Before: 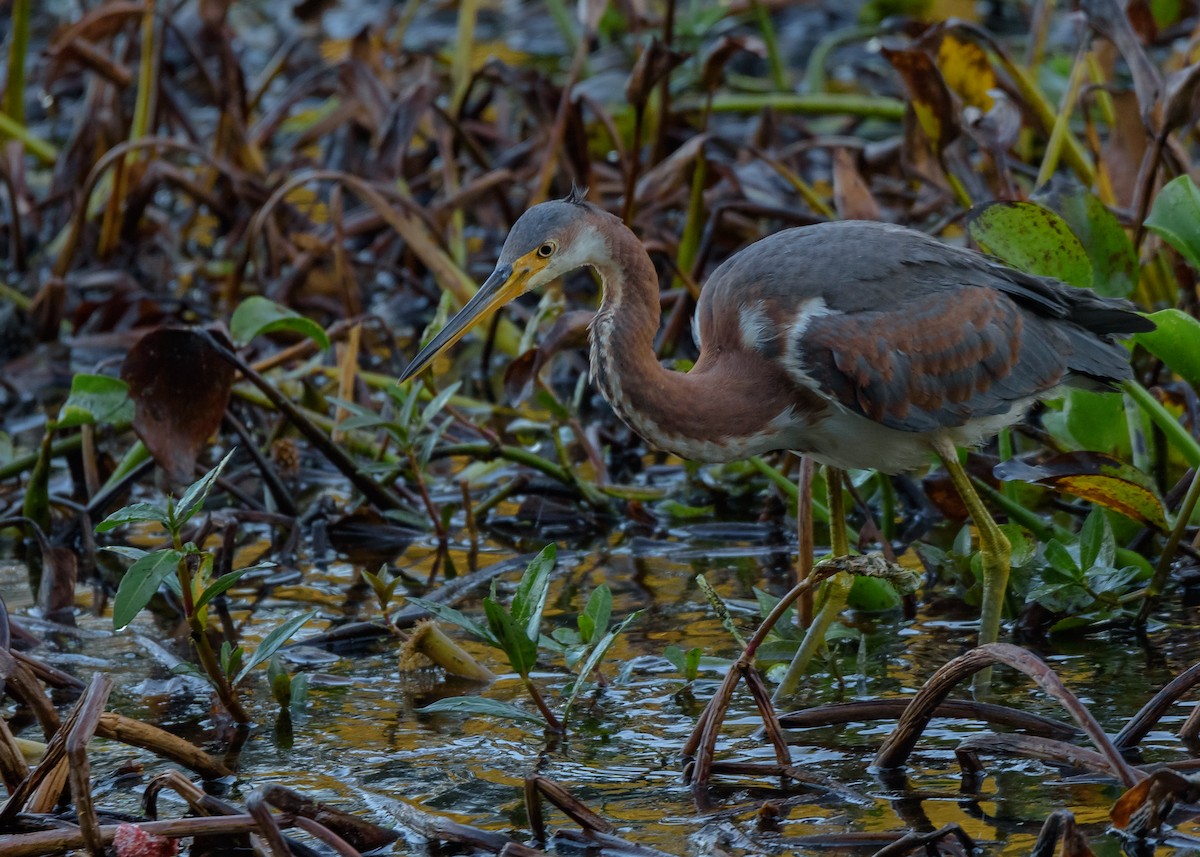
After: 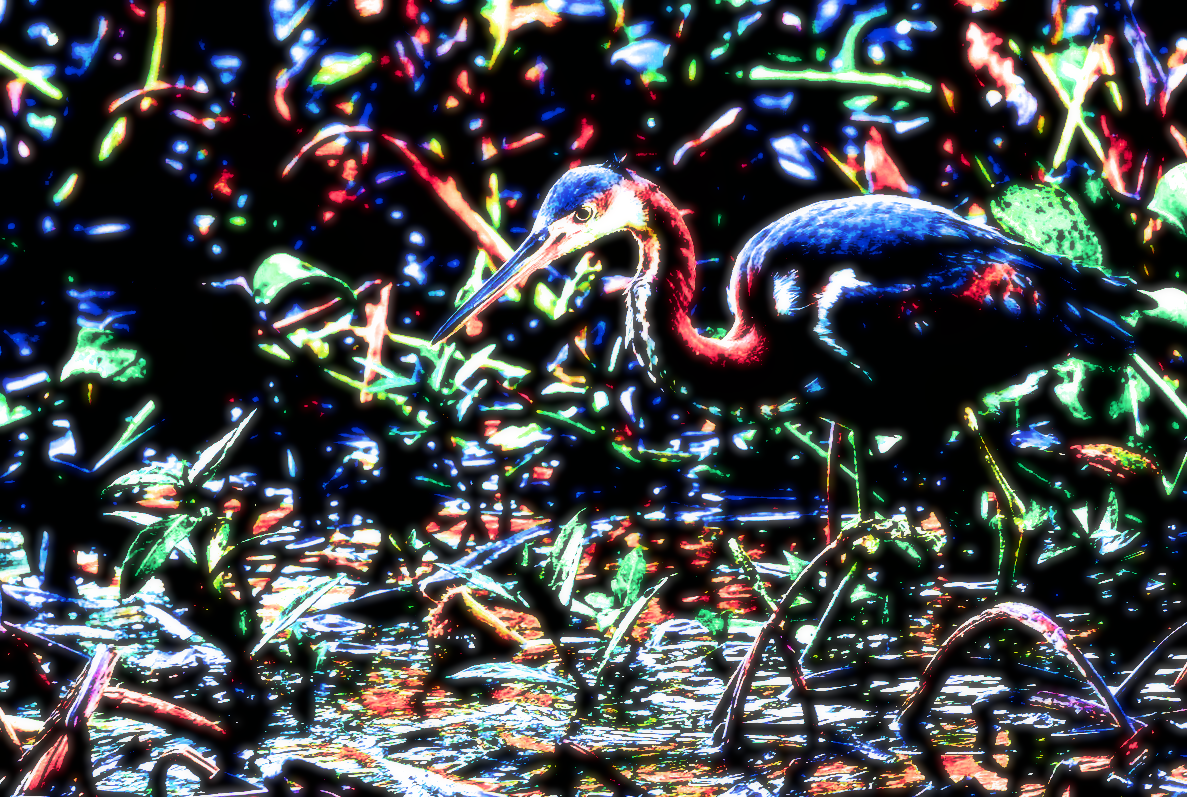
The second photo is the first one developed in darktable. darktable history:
exposure: black level correction 0.1, exposure 3 EV, compensate highlight preservation false
filmic rgb: threshold 3 EV, hardness 4.17, latitude 50%, contrast 1.1, preserve chrominance max RGB, color science v6 (2022), contrast in shadows safe, contrast in highlights safe, enable highlight reconstruction true
soften: size 19.52%, mix 20.32%
rotate and perspective: rotation 0.679°, lens shift (horizontal) 0.136, crop left 0.009, crop right 0.991, crop top 0.078, crop bottom 0.95
